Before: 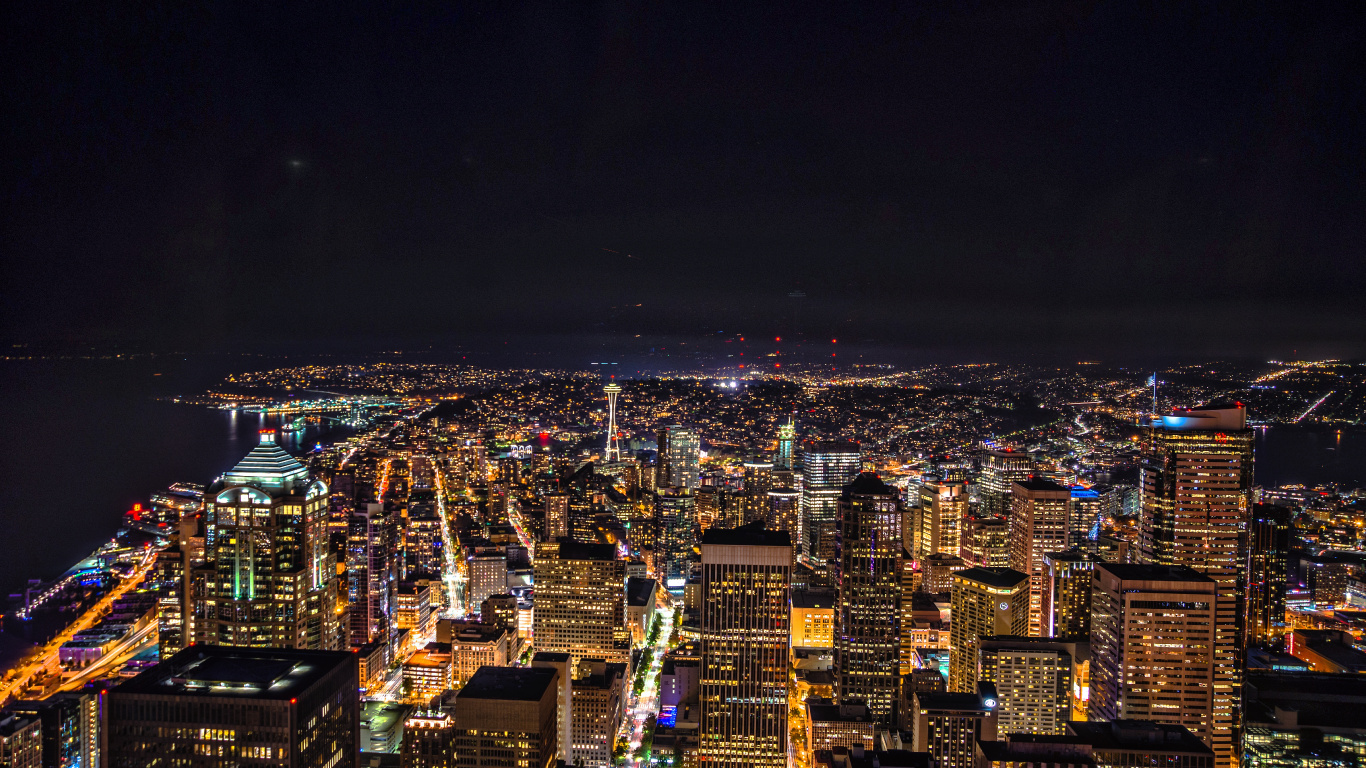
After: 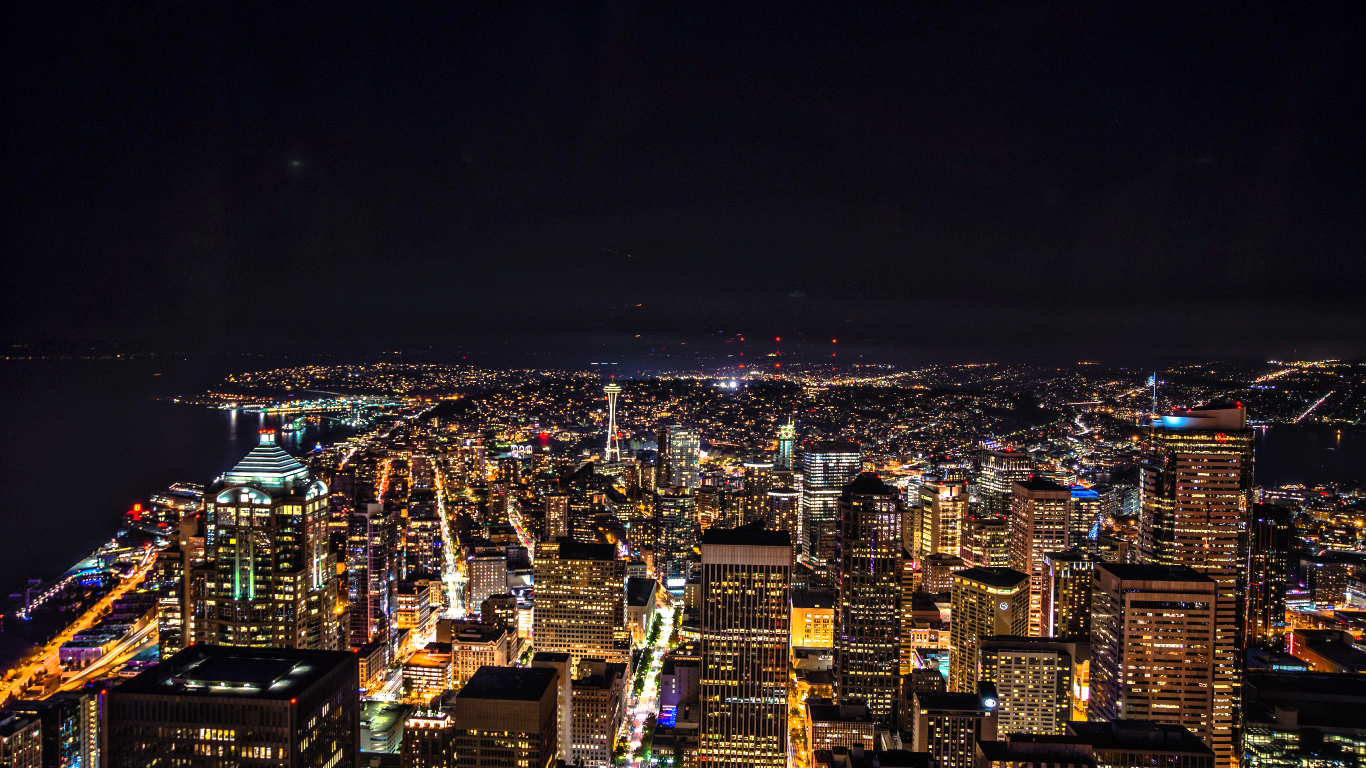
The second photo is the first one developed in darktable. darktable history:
tone equalizer: -8 EV -0.415 EV, -7 EV -0.367 EV, -6 EV -0.329 EV, -5 EV -0.227 EV, -3 EV 0.204 EV, -2 EV 0.342 EV, -1 EV 0.385 EV, +0 EV 0.432 EV, edges refinement/feathering 500, mask exposure compensation -1.57 EV, preserve details no
